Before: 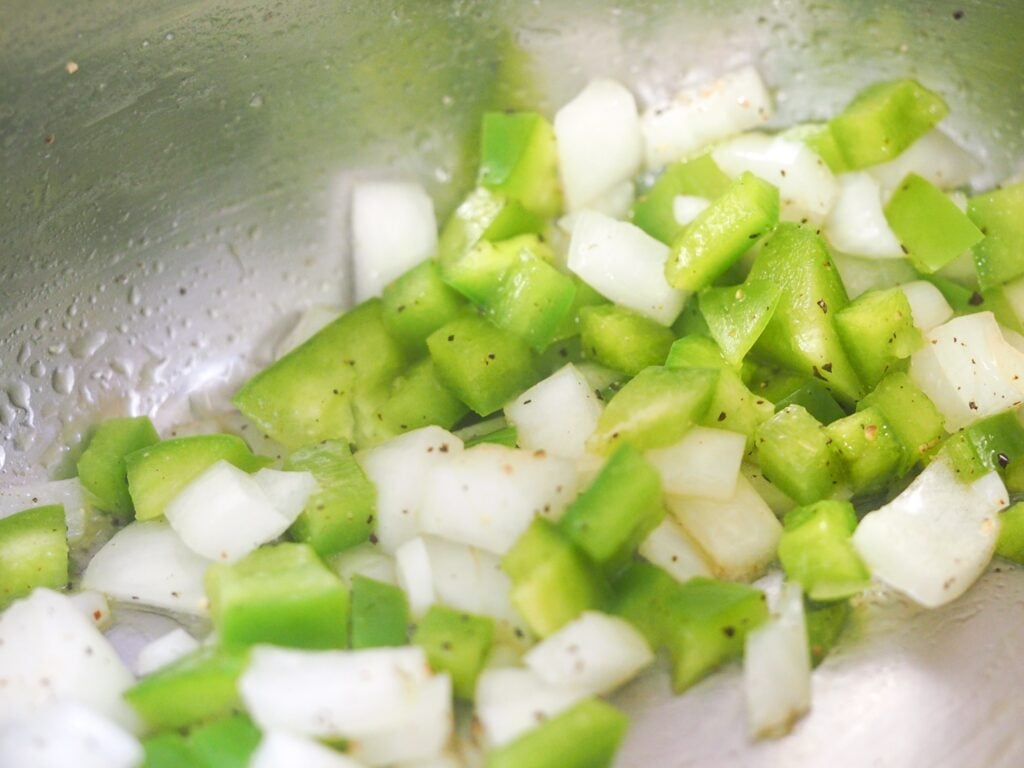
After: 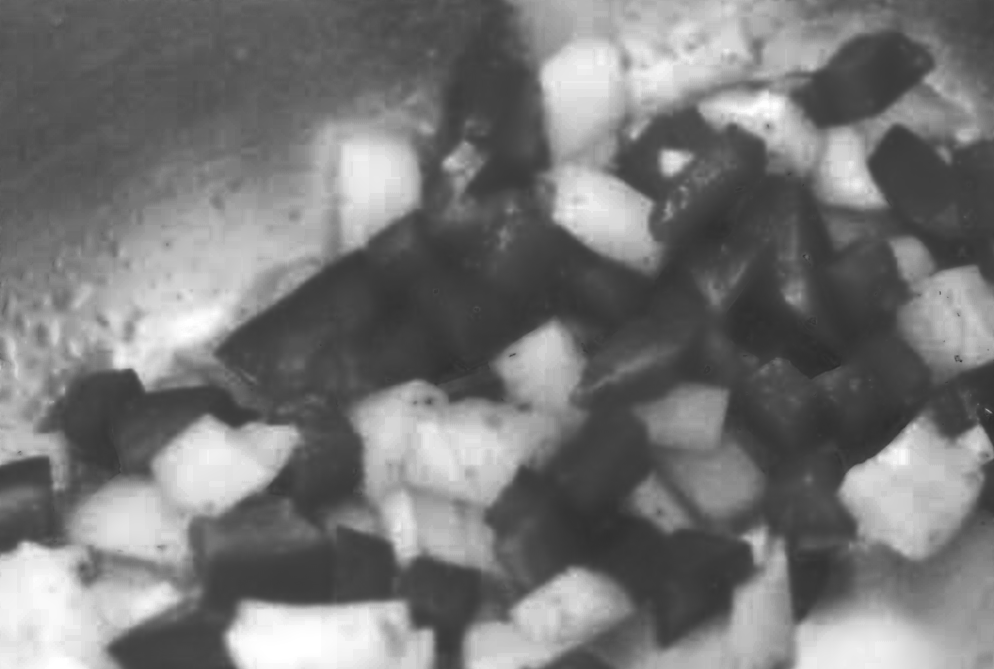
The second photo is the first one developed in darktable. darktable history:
color zones: curves: ch0 [(0.287, 0.048) (0.493, 0.484) (0.737, 0.816)]; ch1 [(0, 0) (0.143, 0) (0.286, 0) (0.429, 0) (0.571, 0) (0.714, 0) (0.857, 0)]
crop: left 1.507%, top 6.147%, right 1.379%, bottom 6.637%
lowpass: radius 4, soften with bilateral filter, unbound 0
